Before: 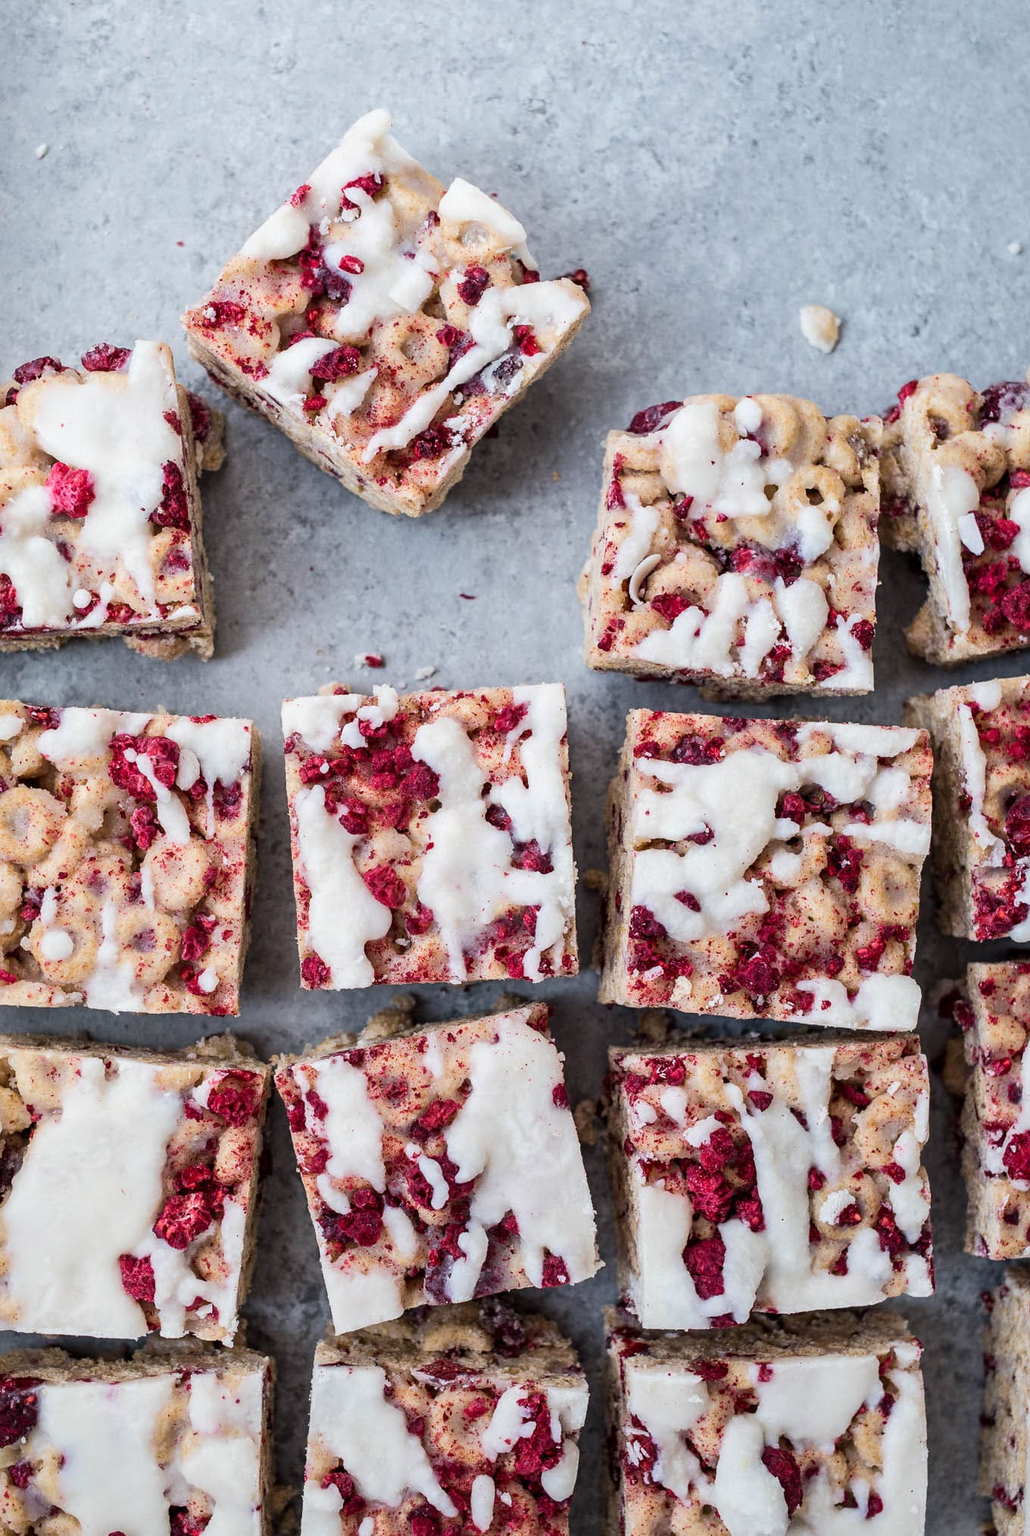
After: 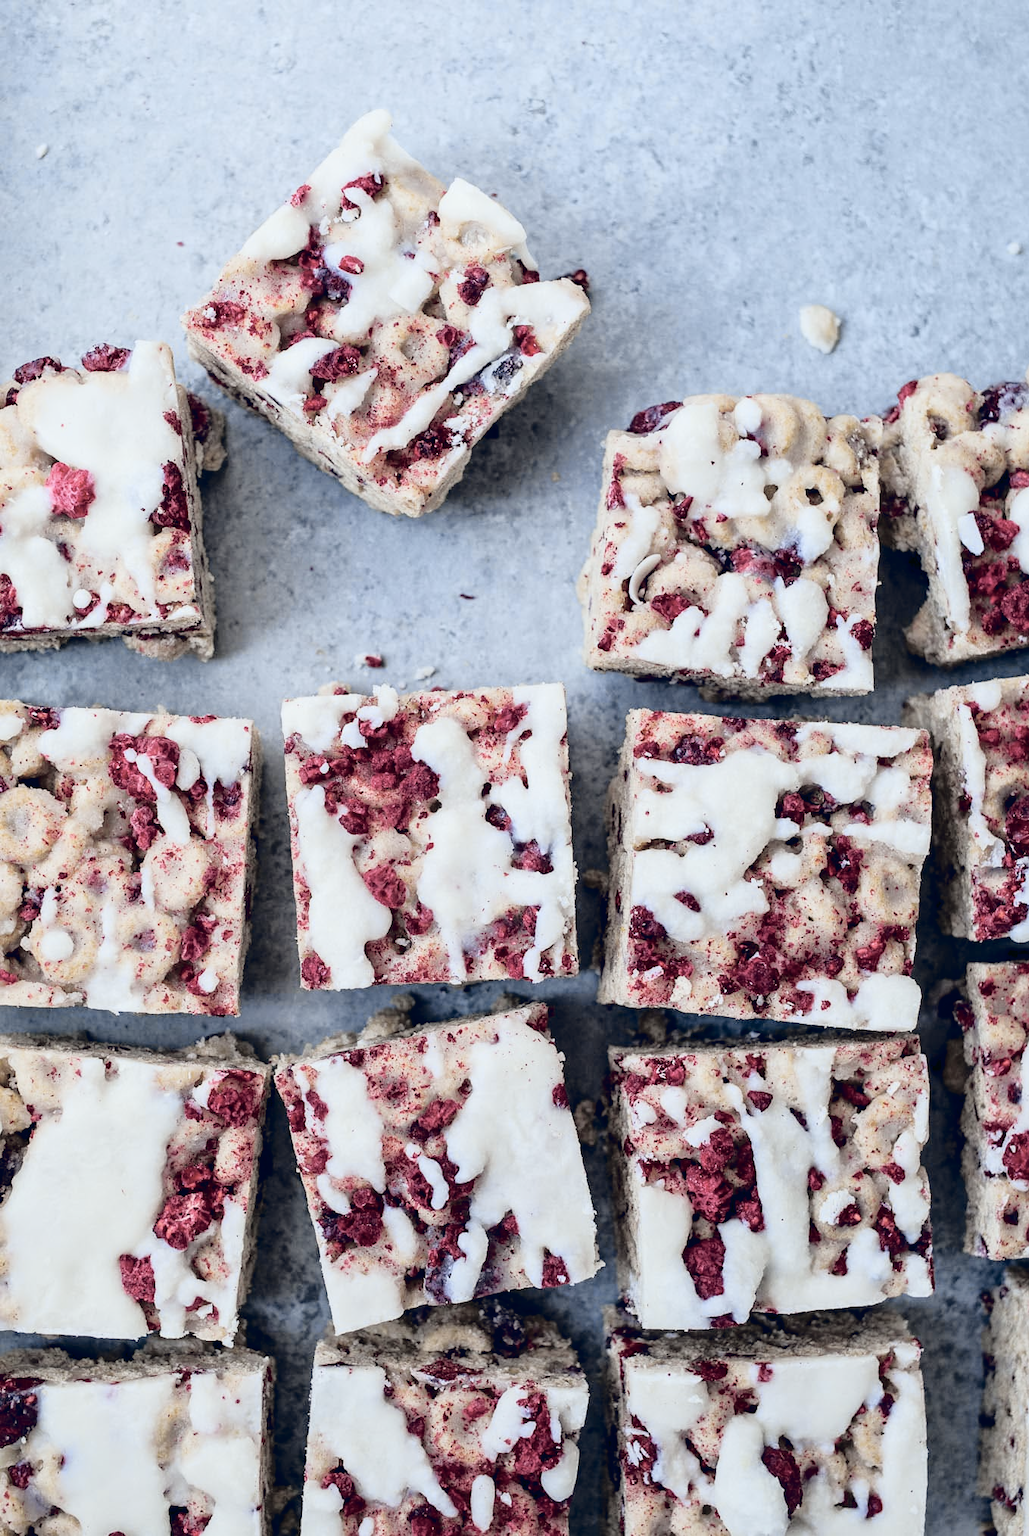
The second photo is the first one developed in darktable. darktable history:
color balance rgb: global offset › chroma 0.103%, global offset › hue 253.28°, linear chroma grading › shadows -2.392%, linear chroma grading › highlights -14.662%, linear chroma grading › global chroma -9.678%, linear chroma grading › mid-tones -10.187%, perceptual saturation grading › global saturation 0.323%, perceptual saturation grading › mid-tones 11.579%
tone curve: curves: ch0 [(0.014, 0.013) (0.088, 0.043) (0.208, 0.176) (0.257, 0.267) (0.406, 0.483) (0.489, 0.556) (0.667, 0.73) (0.793, 0.851) (0.994, 0.974)]; ch1 [(0, 0) (0.161, 0.092) (0.35, 0.33) (0.392, 0.392) (0.457, 0.467) (0.505, 0.497) (0.537, 0.518) (0.553, 0.53) (0.58, 0.567) (0.739, 0.697) (1, 1)]; ch2 [(0, 0) (0.346, 0.362) (0.448, 0.419) (0.502, 0.499) (0.533, 0.517) (0.556, 0.533) (0.629, 0.619) (0.717, 0.678) (1, 1)], color space Lab, independent channels, preserve colors none
